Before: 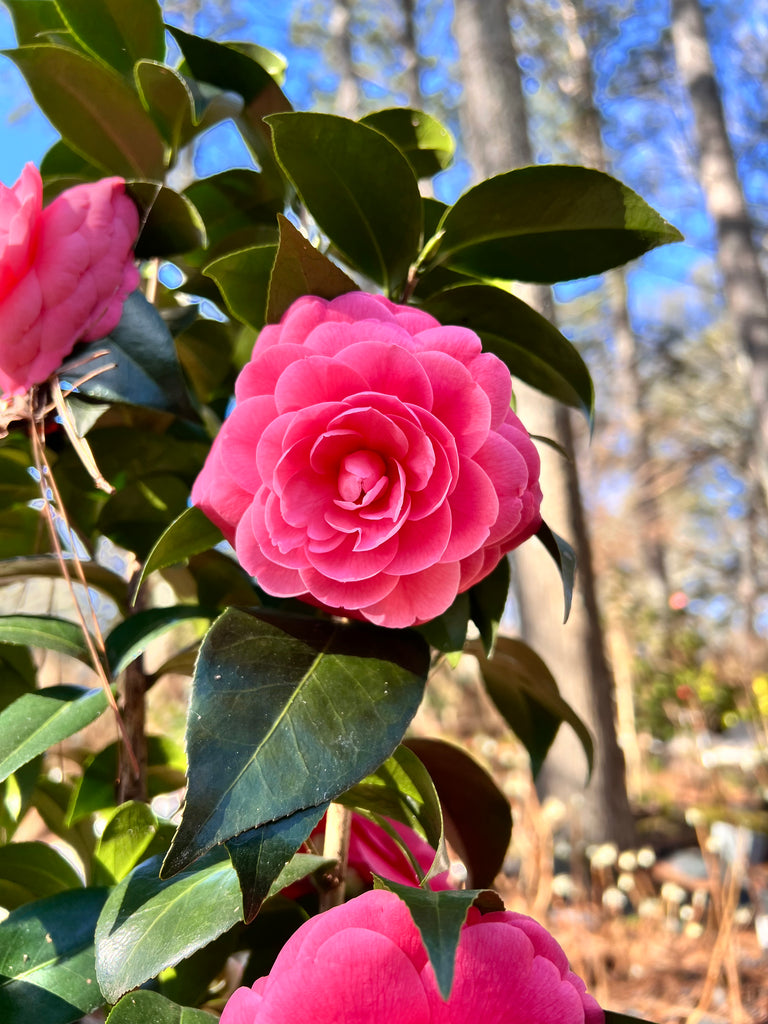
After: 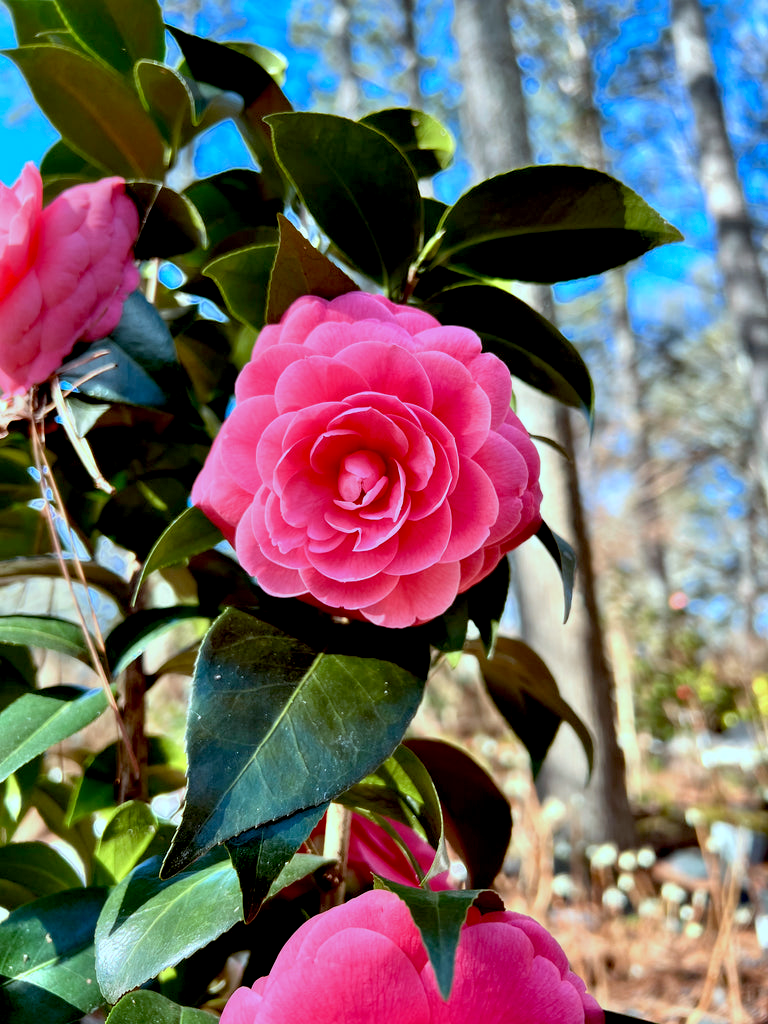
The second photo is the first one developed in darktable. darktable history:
exposure: black level correction 0.017, exposure -0.01 EV, compensate highlight preservation false
color correction: highlights a* -11.45, highlights b* -15.24
